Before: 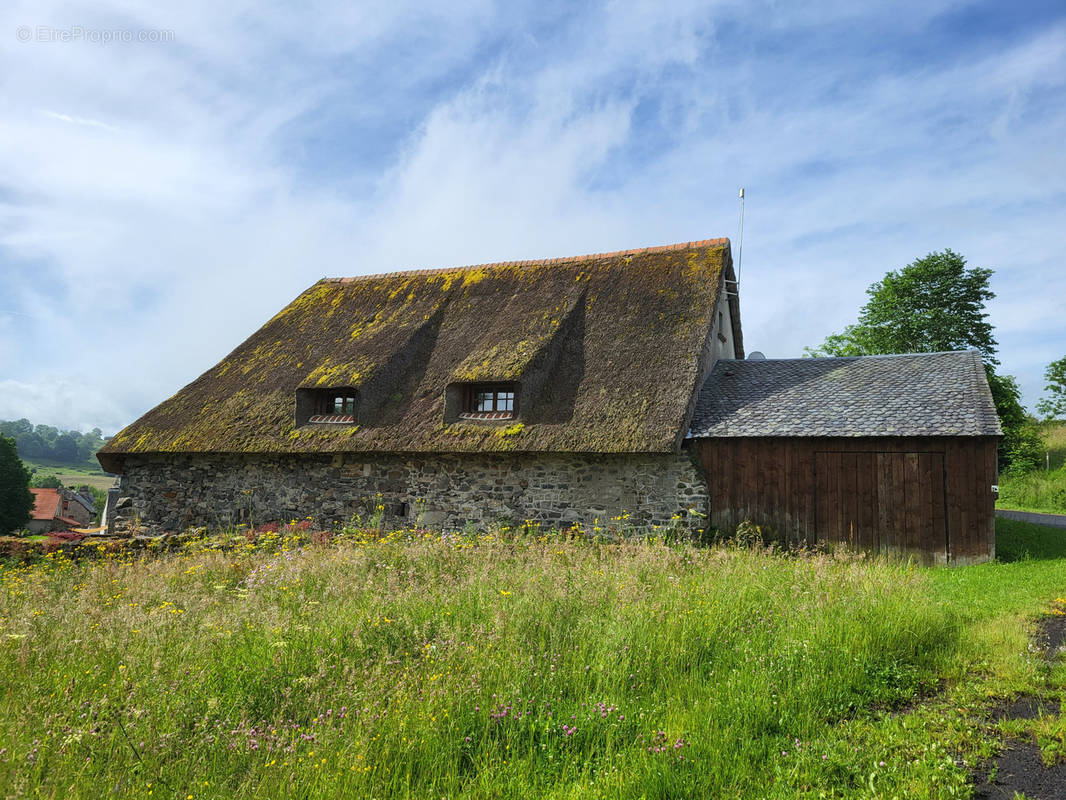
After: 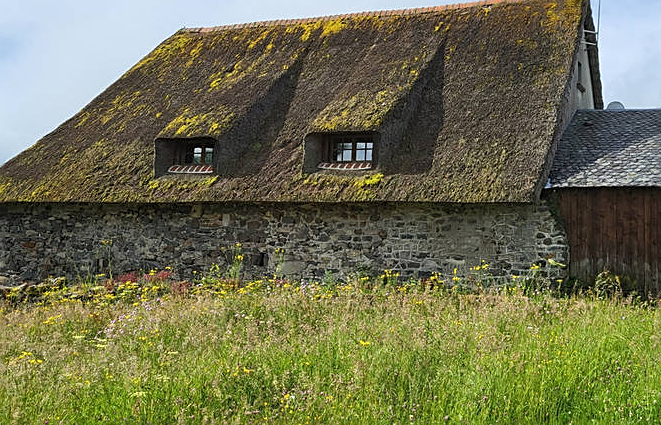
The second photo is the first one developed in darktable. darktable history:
crop: left 13.312%, top 31.28%, right 24.627%, bottom 15.582%
sharpen: on, module defaults
